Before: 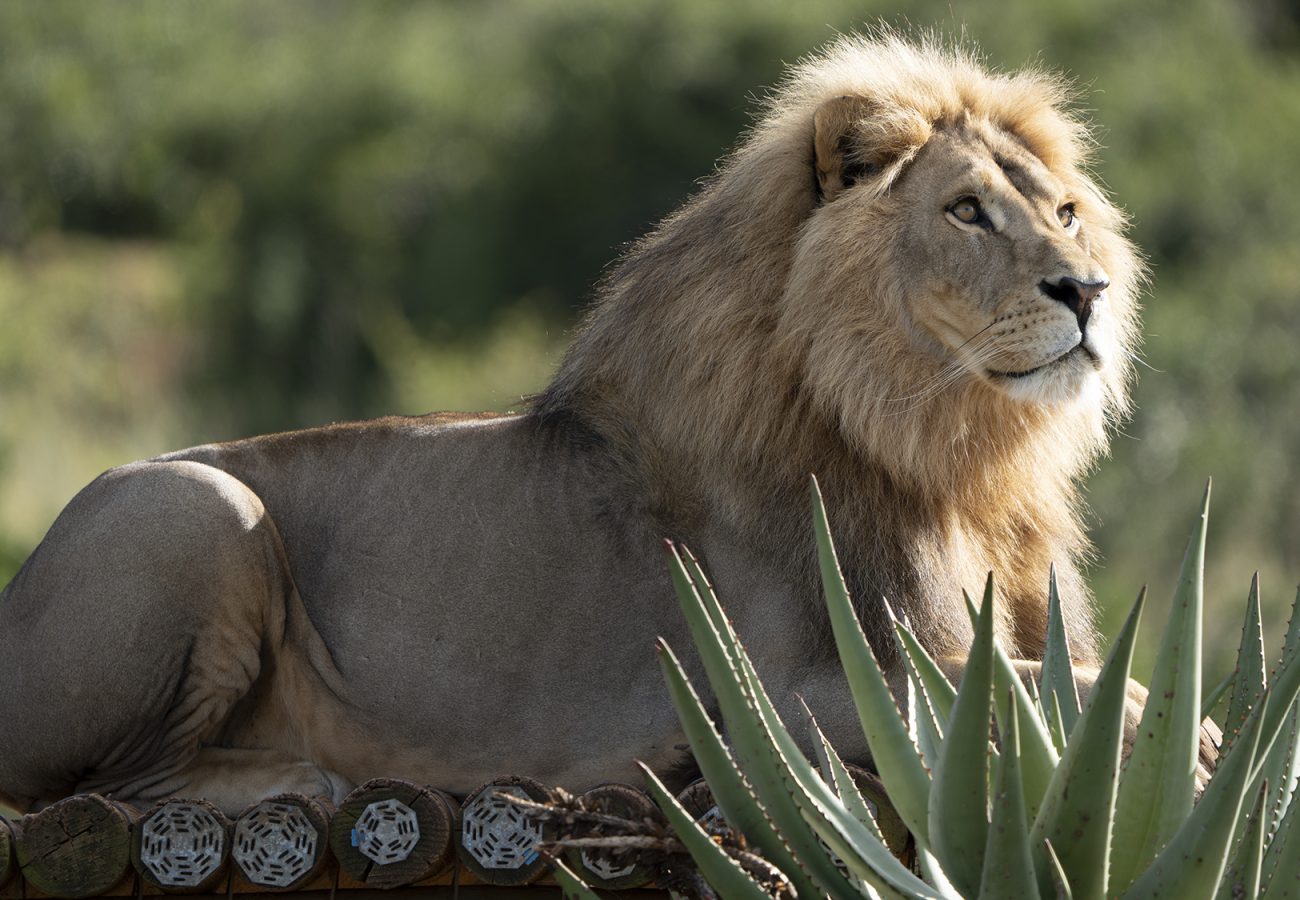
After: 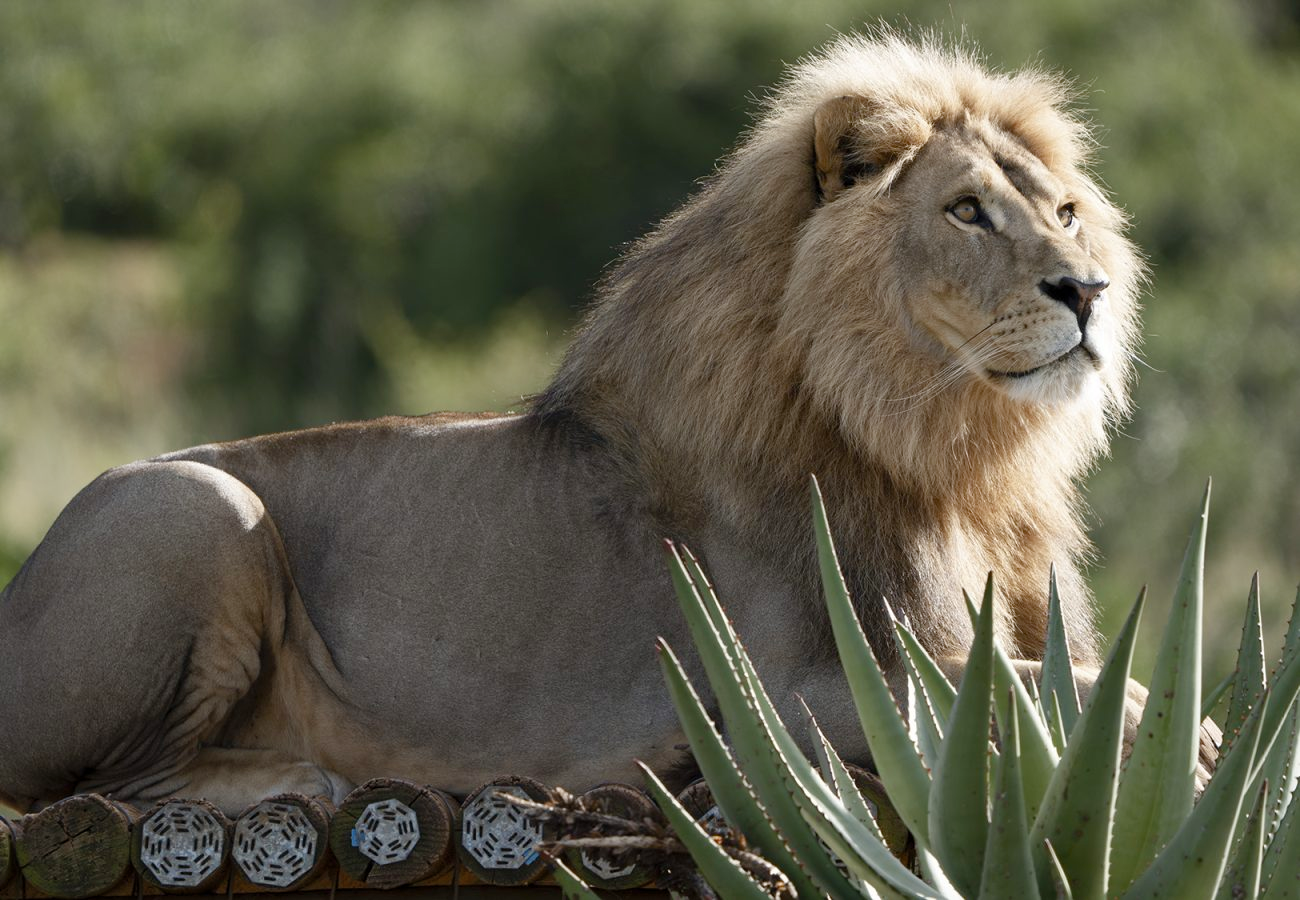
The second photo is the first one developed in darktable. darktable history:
color balance rgb: linear chroma grading › global chroma -15.408%, perceptual saturation grading › global saturation 20%, perceptual saturation grading › highlights -49.304%, perceptual saturation grading › shadows 25.831%, global vibrance 20%
shadows and highlights: shadows 31.3, highlights -0.171, soften with gaussian
